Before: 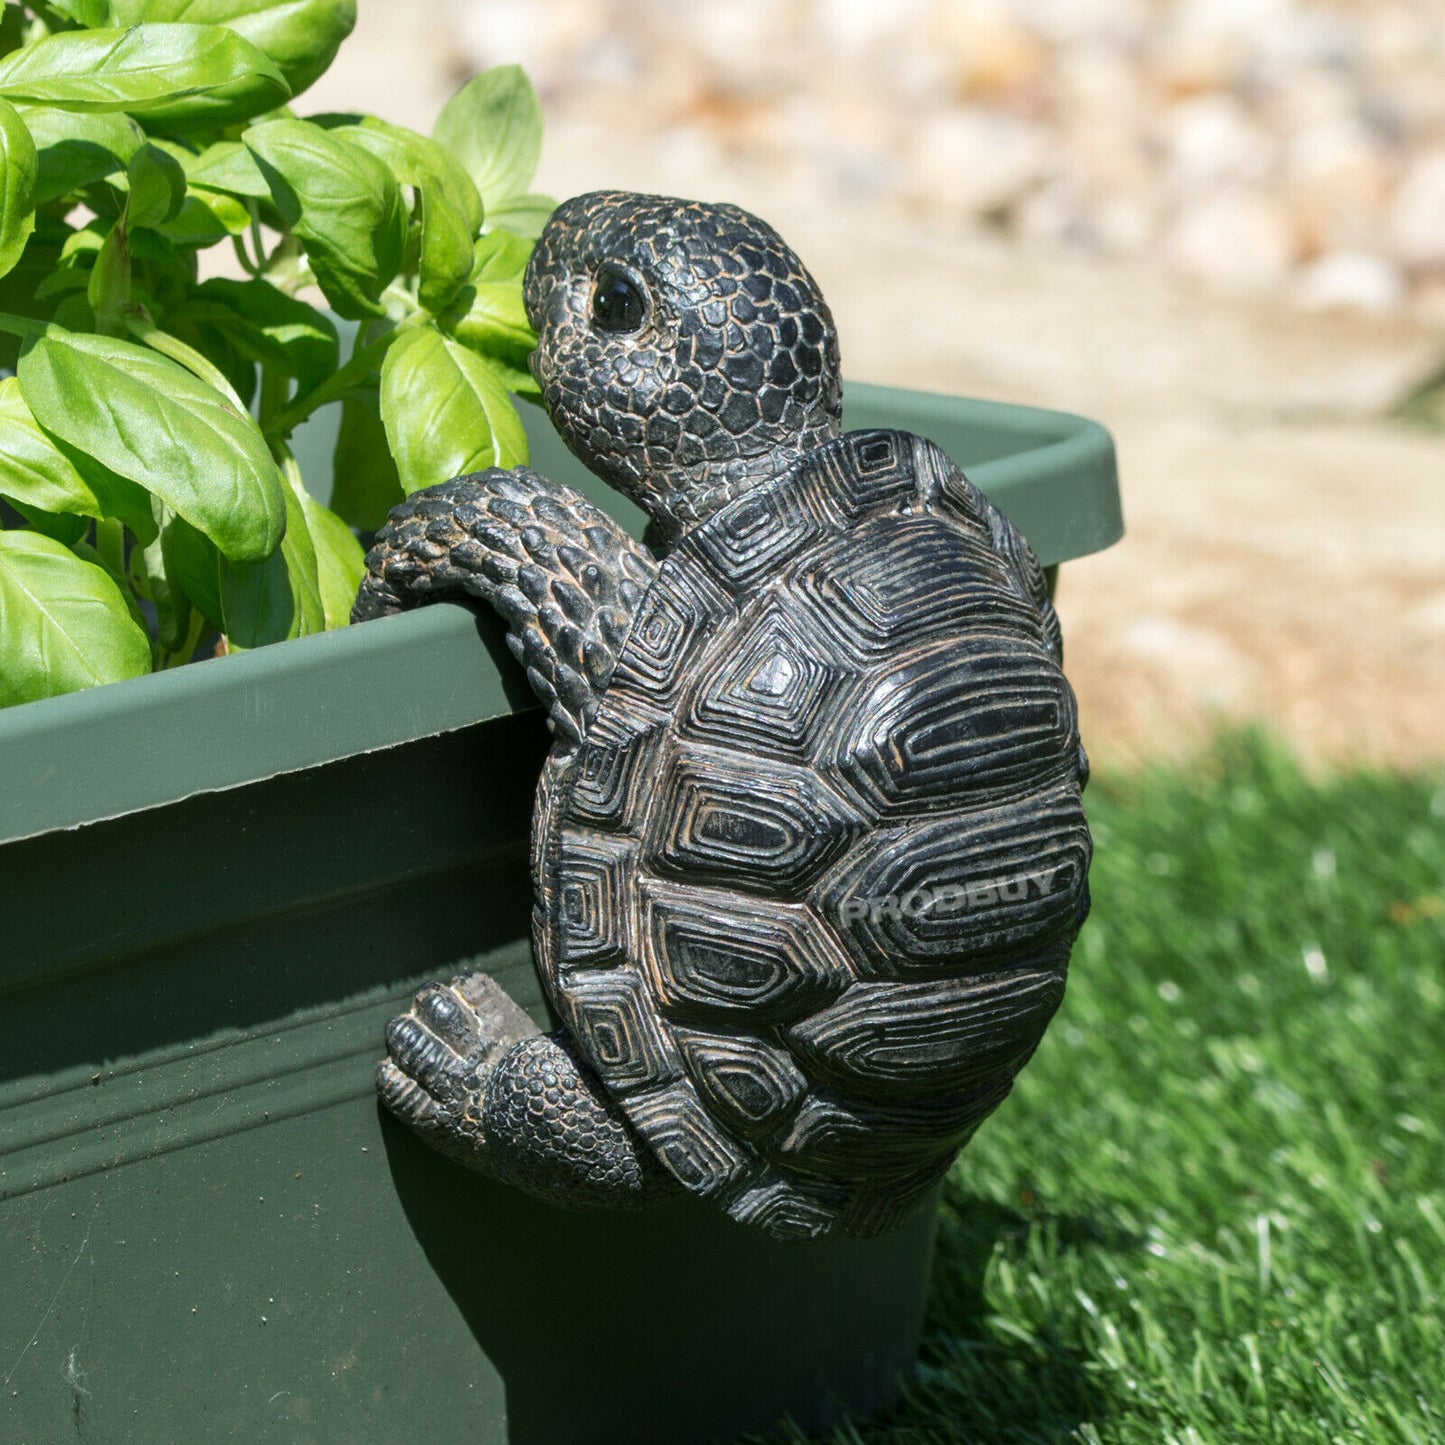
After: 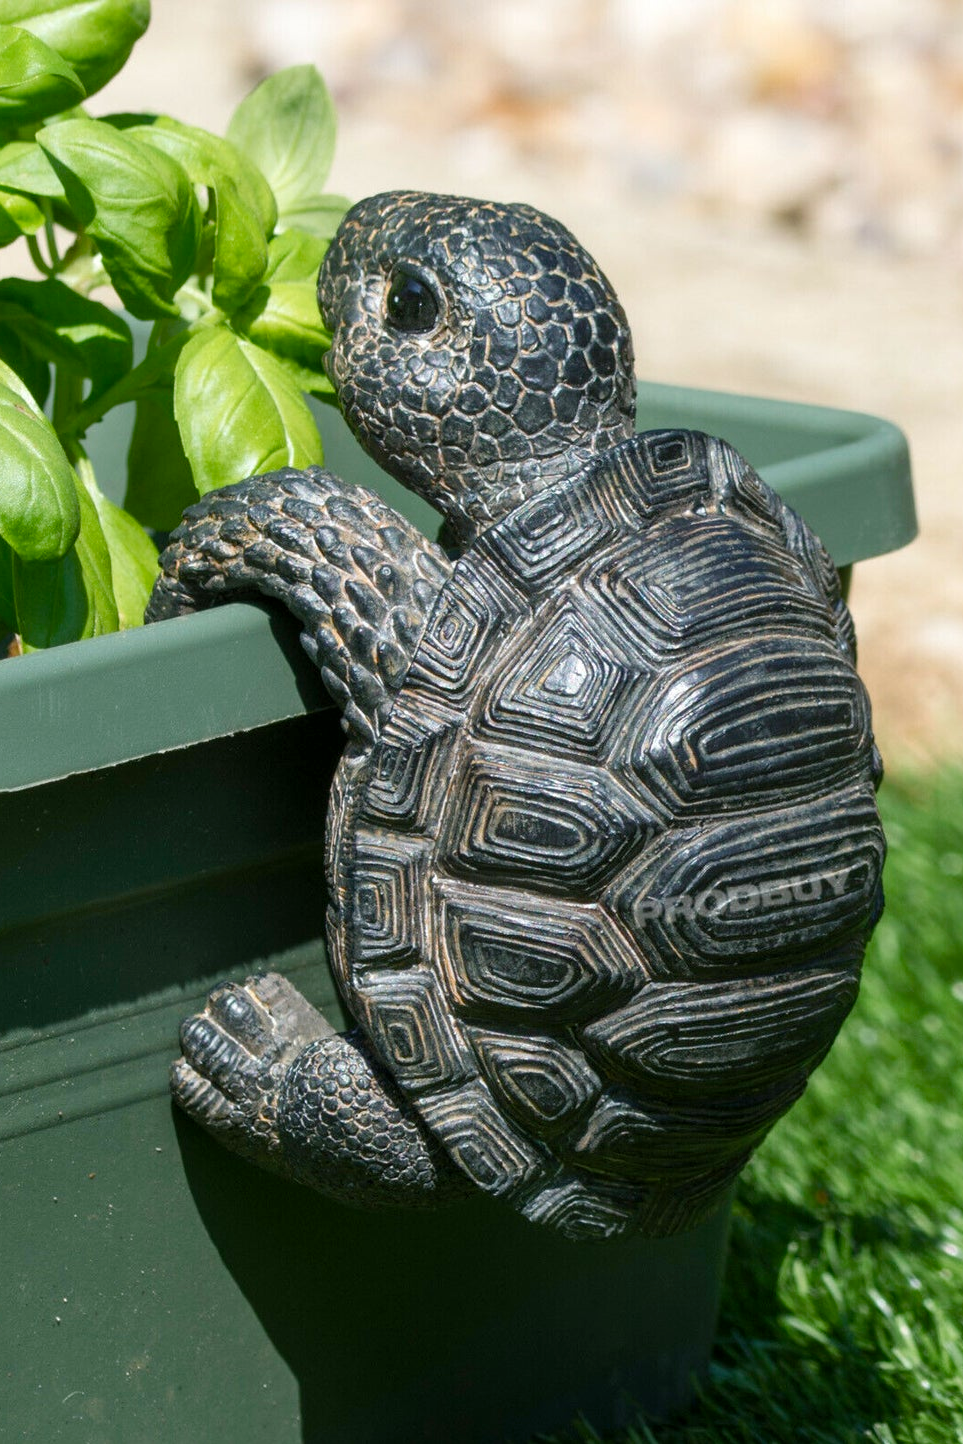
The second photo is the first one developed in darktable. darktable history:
color balance rgb: perceptual saturation grading › global saturation 20%, perceptual saturation grading › highlights -25%, perceptual saturation grading › shadows 25%
crop and rotate: left 14.292%, right 19.041%
